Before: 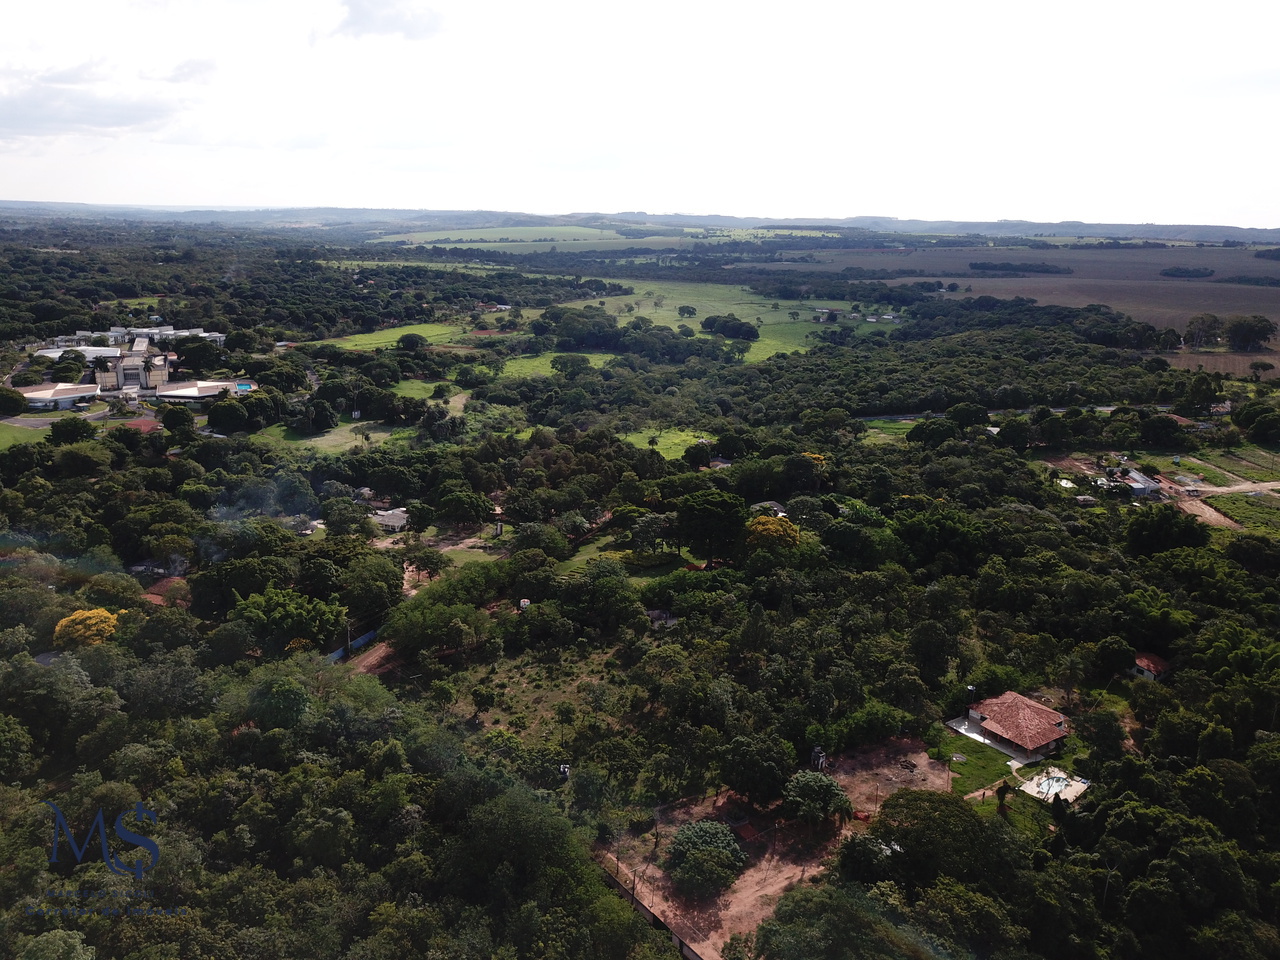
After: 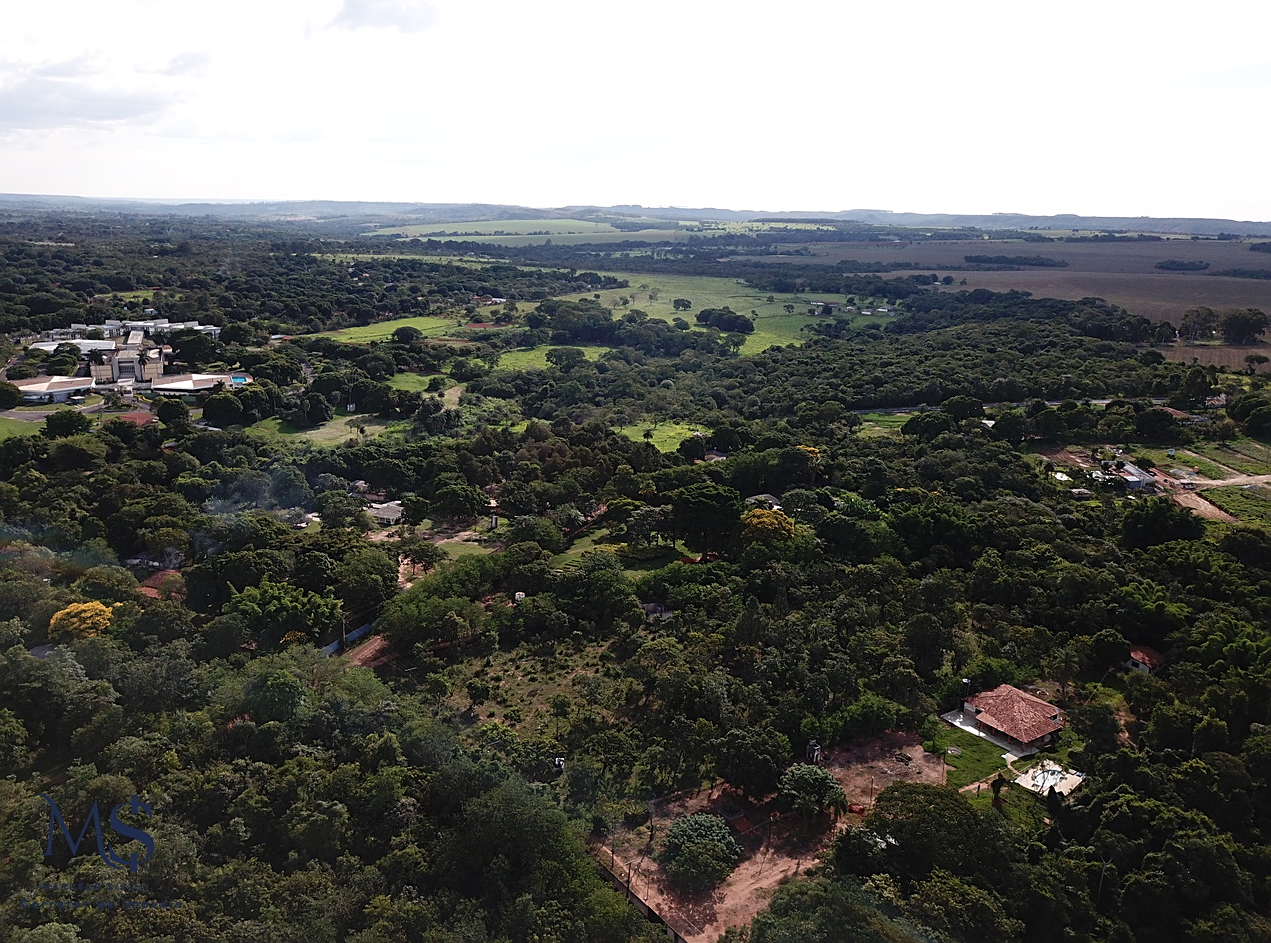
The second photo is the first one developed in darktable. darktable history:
sharpen: on, module defaults
crop: left 0.445%, top 0.743%, right 0.229%, bottom 0.926%
